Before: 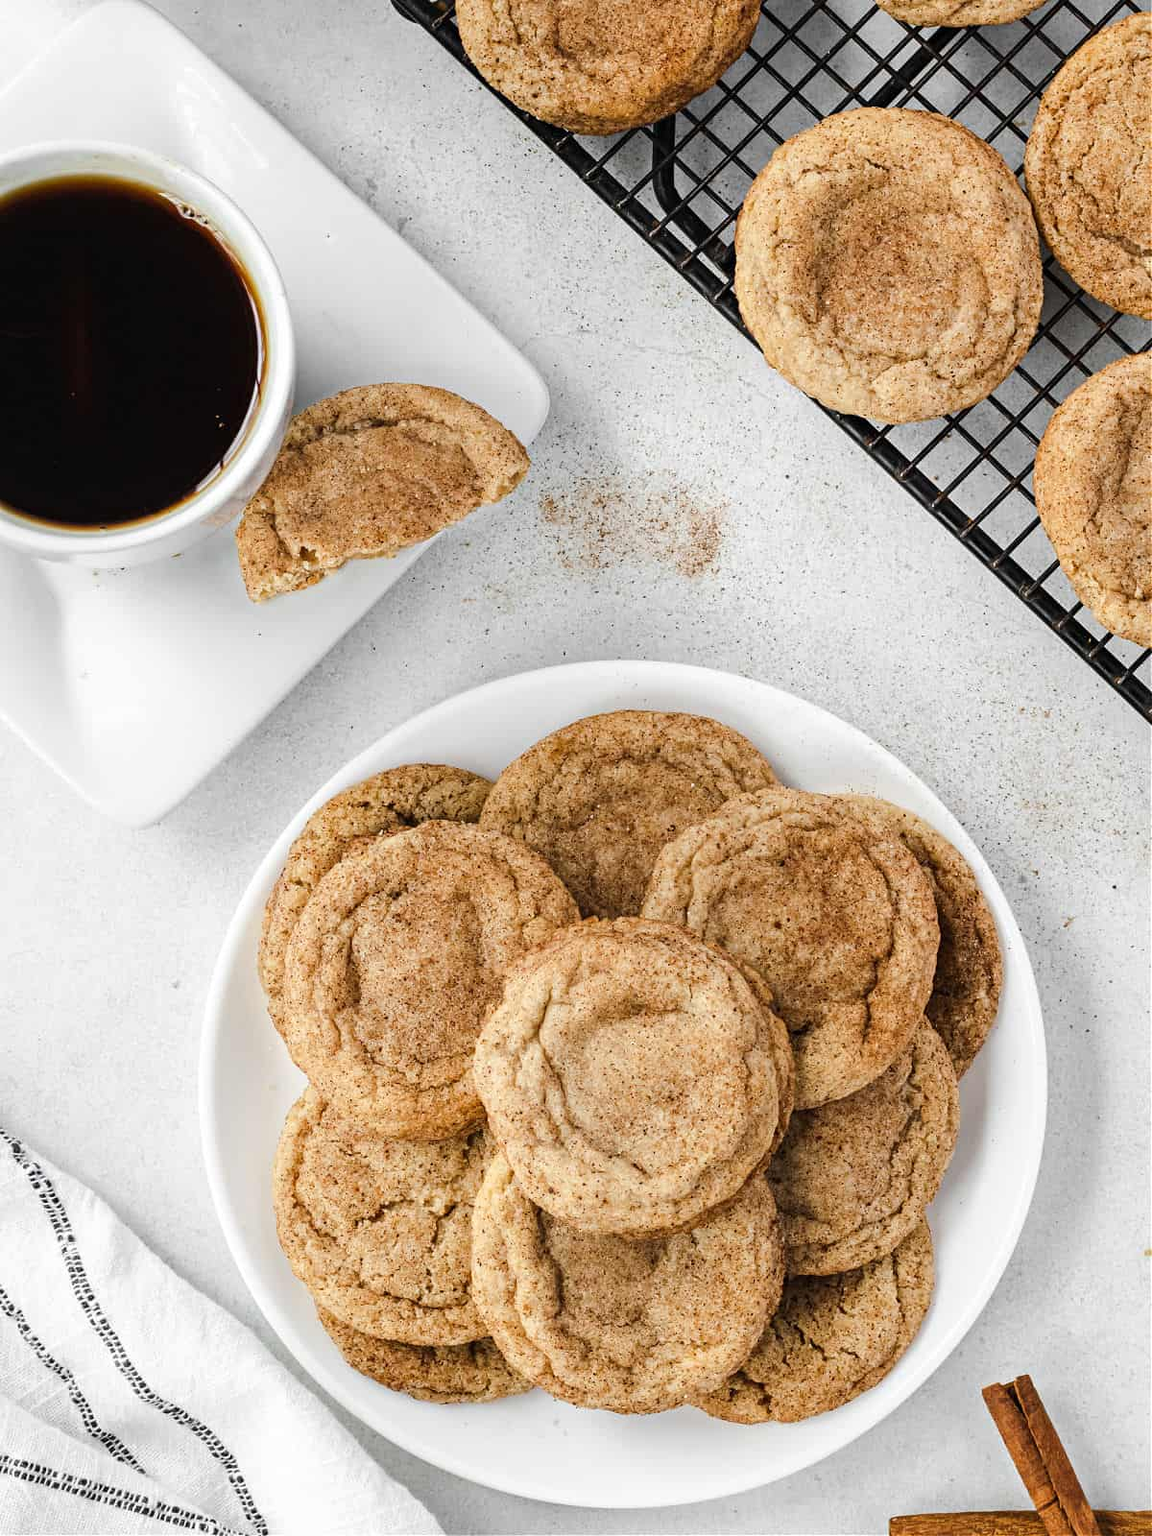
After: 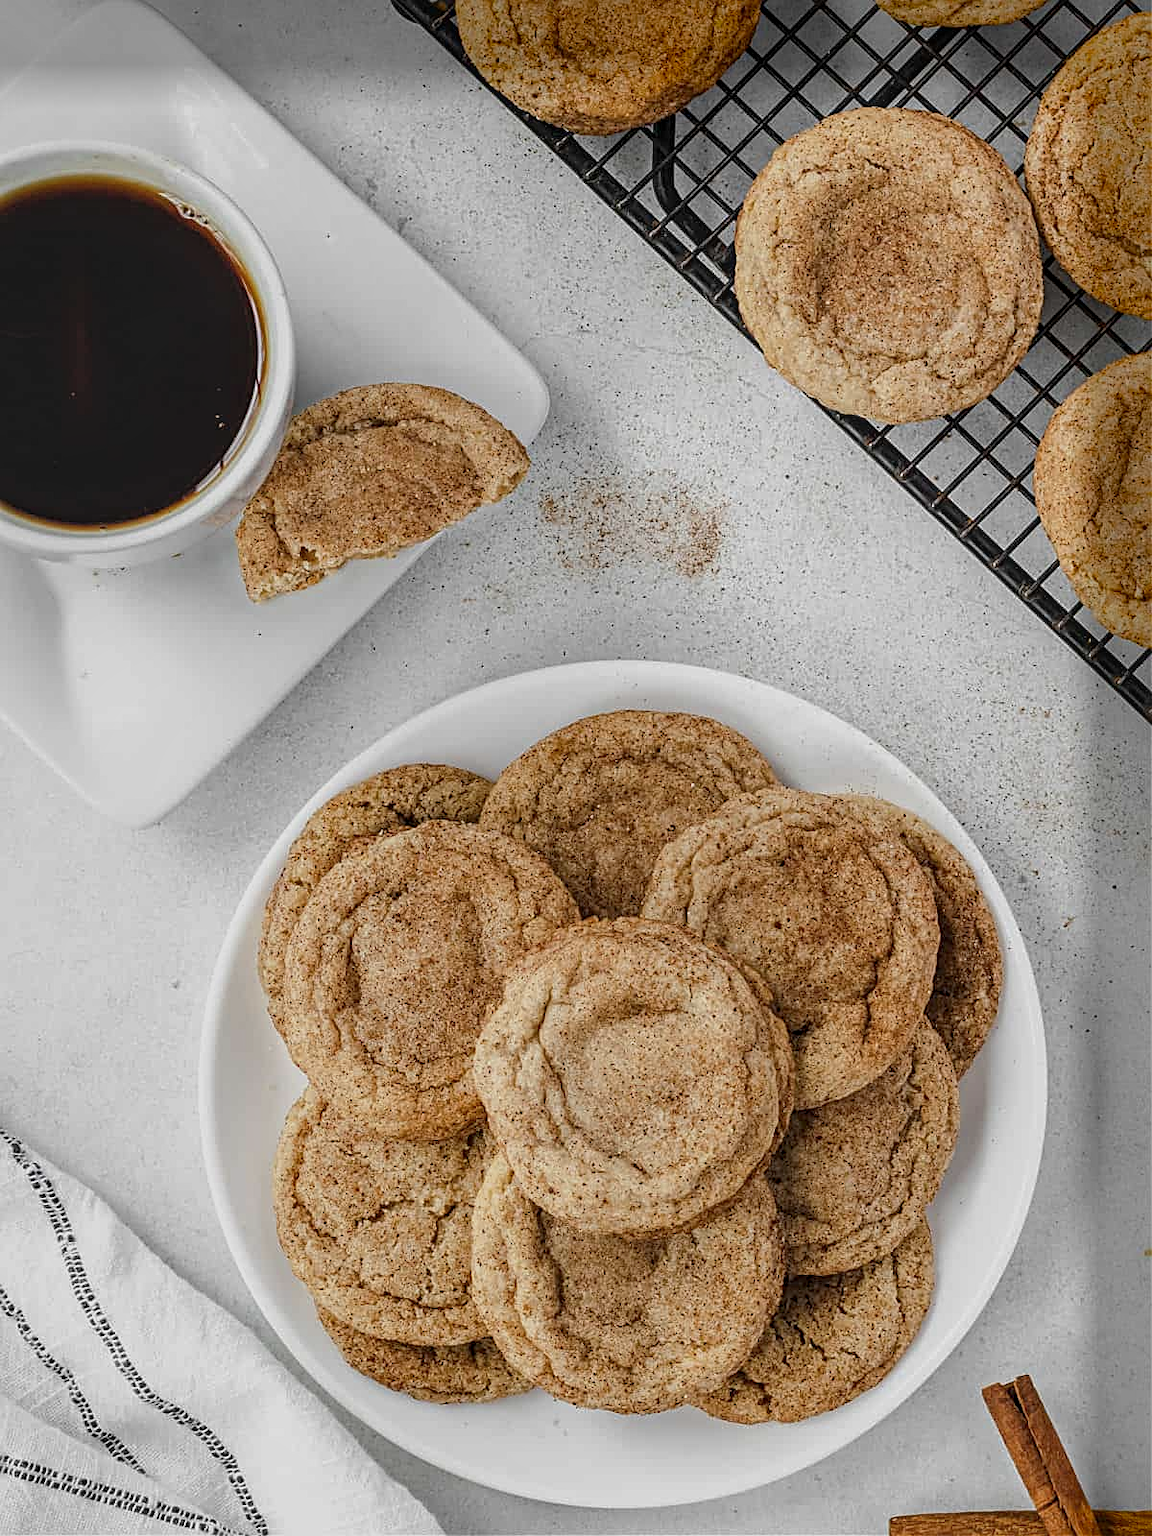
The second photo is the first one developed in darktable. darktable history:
contrast brightness saturation: contrast -0.09, saturation -0.082
local contrast: detail 130%
vignetting: fall-off start 92.91%, fall-off radius 5.76%, saturation 0.374, center (-0.08, 0.07), automatic ratio true, width/height ratio 1.331, shape 0.046
sharpen: on, module defaults
tone equalizer: -8 EV 0.248 EV, -7 EV 0.409 EV, -6 EV 0.382 EV, -5 EV 0.282 EV, -3 EV -0.278 EV, -2 EV -0.407 EV, -1 EV -0.403 EV, +0 EV -0.23 EV, edges refinement/feathering 500, mask exposure compensation -1.57 EV, preserve details guided filter
